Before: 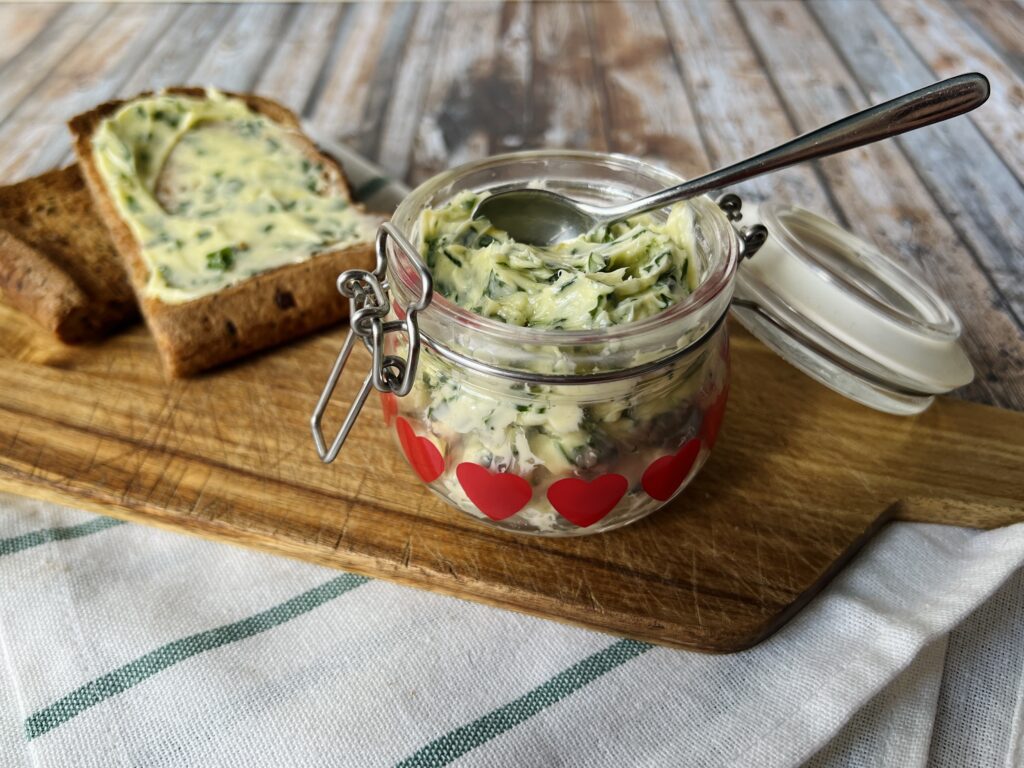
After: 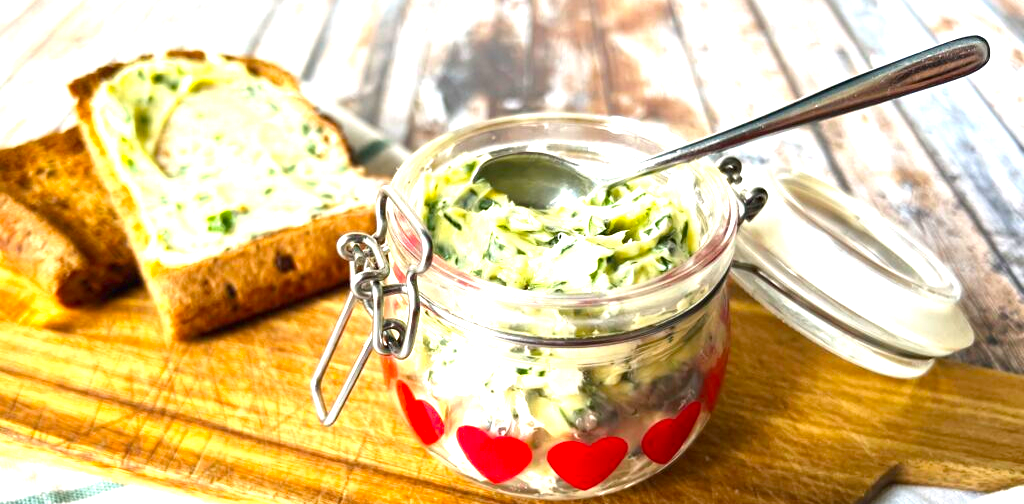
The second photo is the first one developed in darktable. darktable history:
crop and rotate: top 4.848%, bottom 29.503%
color balance: output saturation 110%
exposure: black level correction 0, exposure 1.741 EV, compensate exposure bias true, compensate highlight preservation false
